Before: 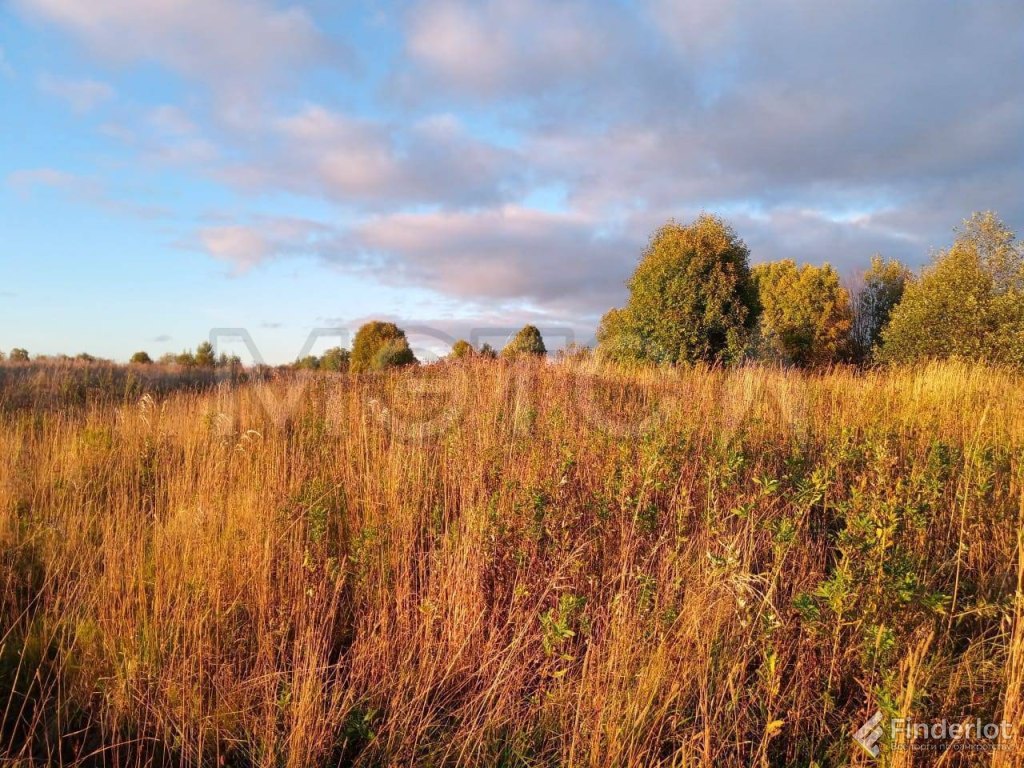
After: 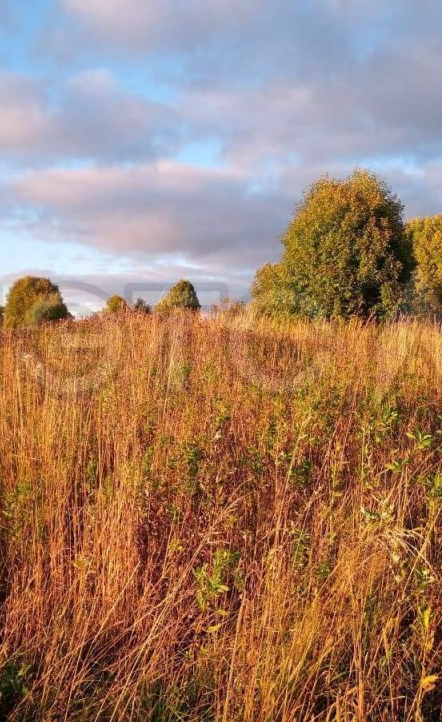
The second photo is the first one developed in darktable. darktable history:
crop: left 33.821%, top 5.935%, right 23%
